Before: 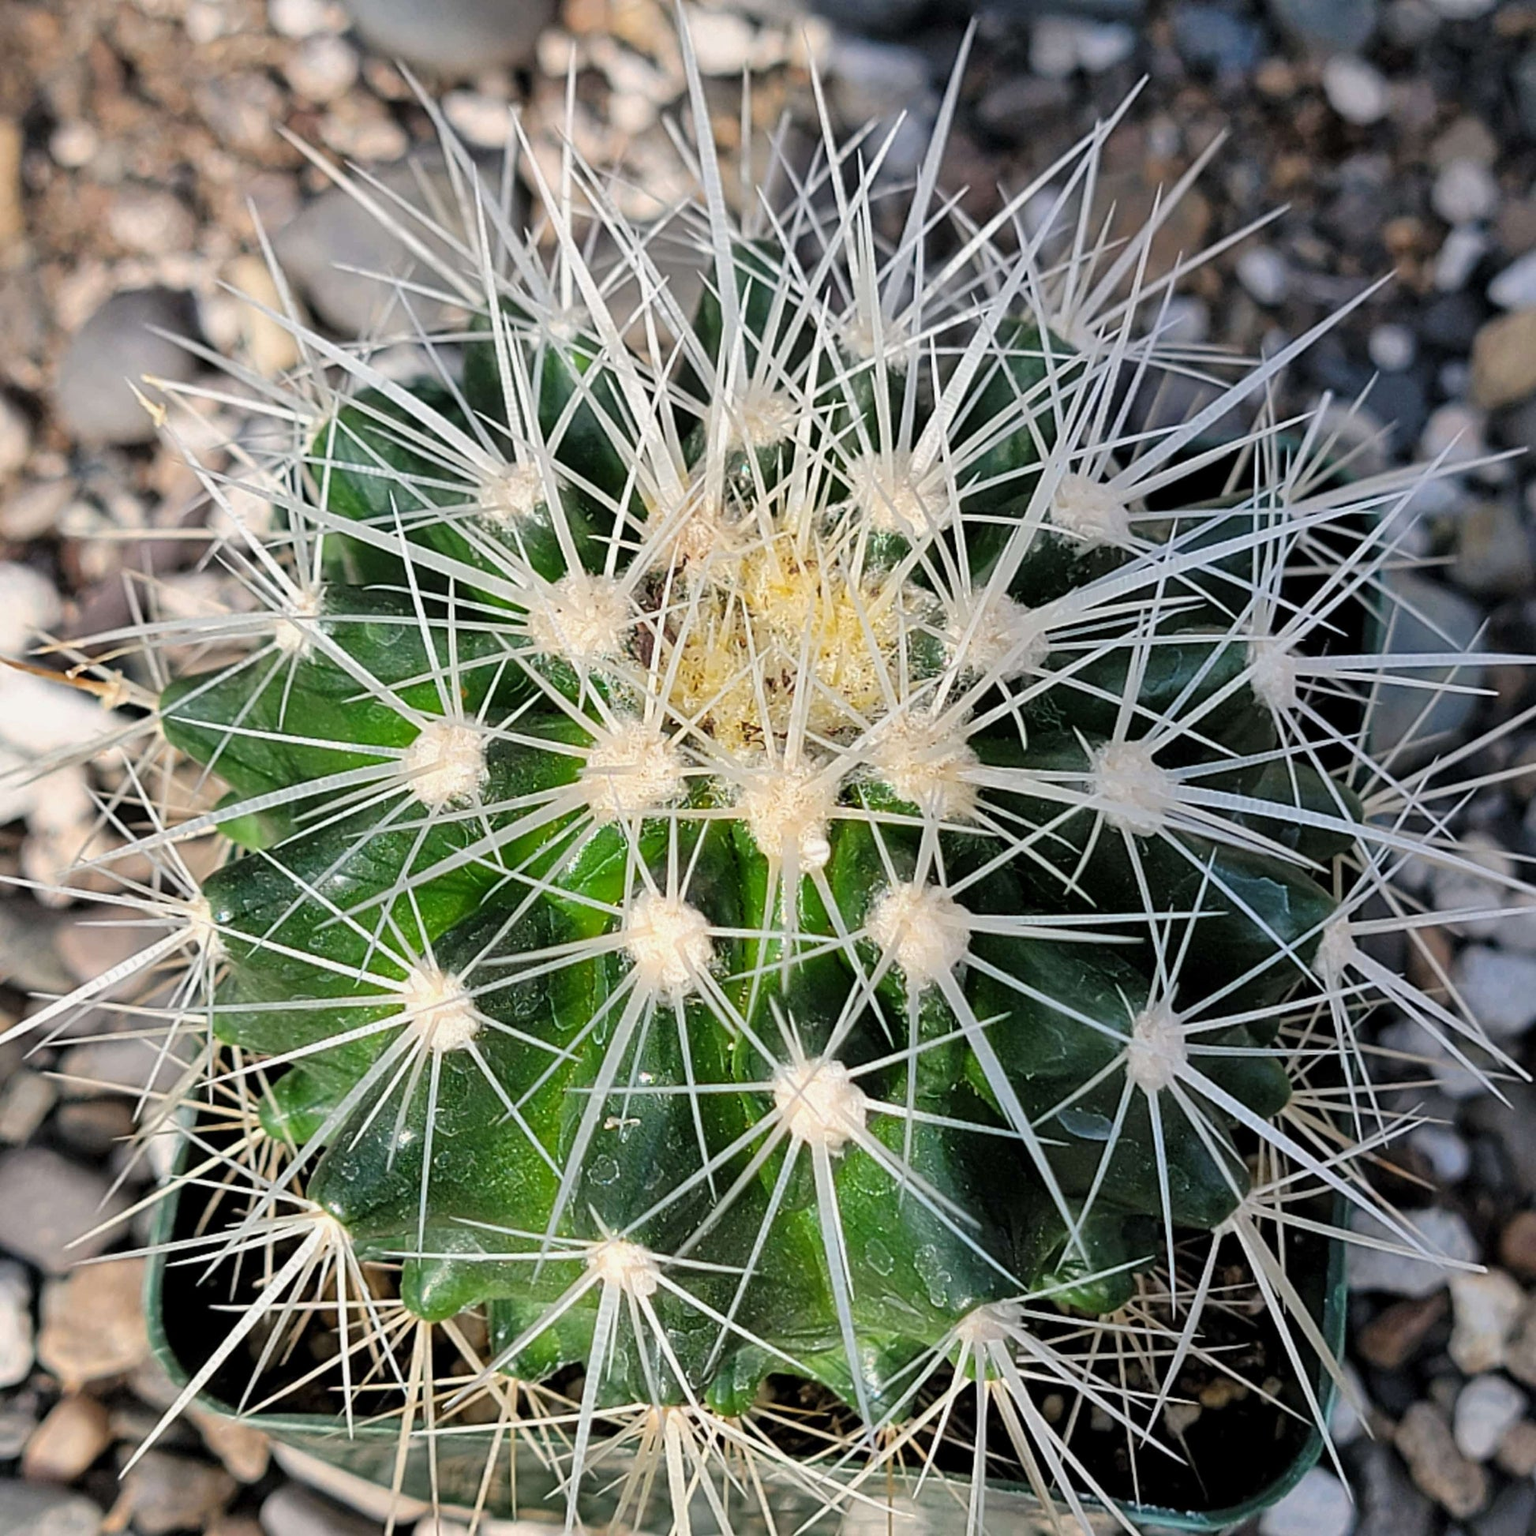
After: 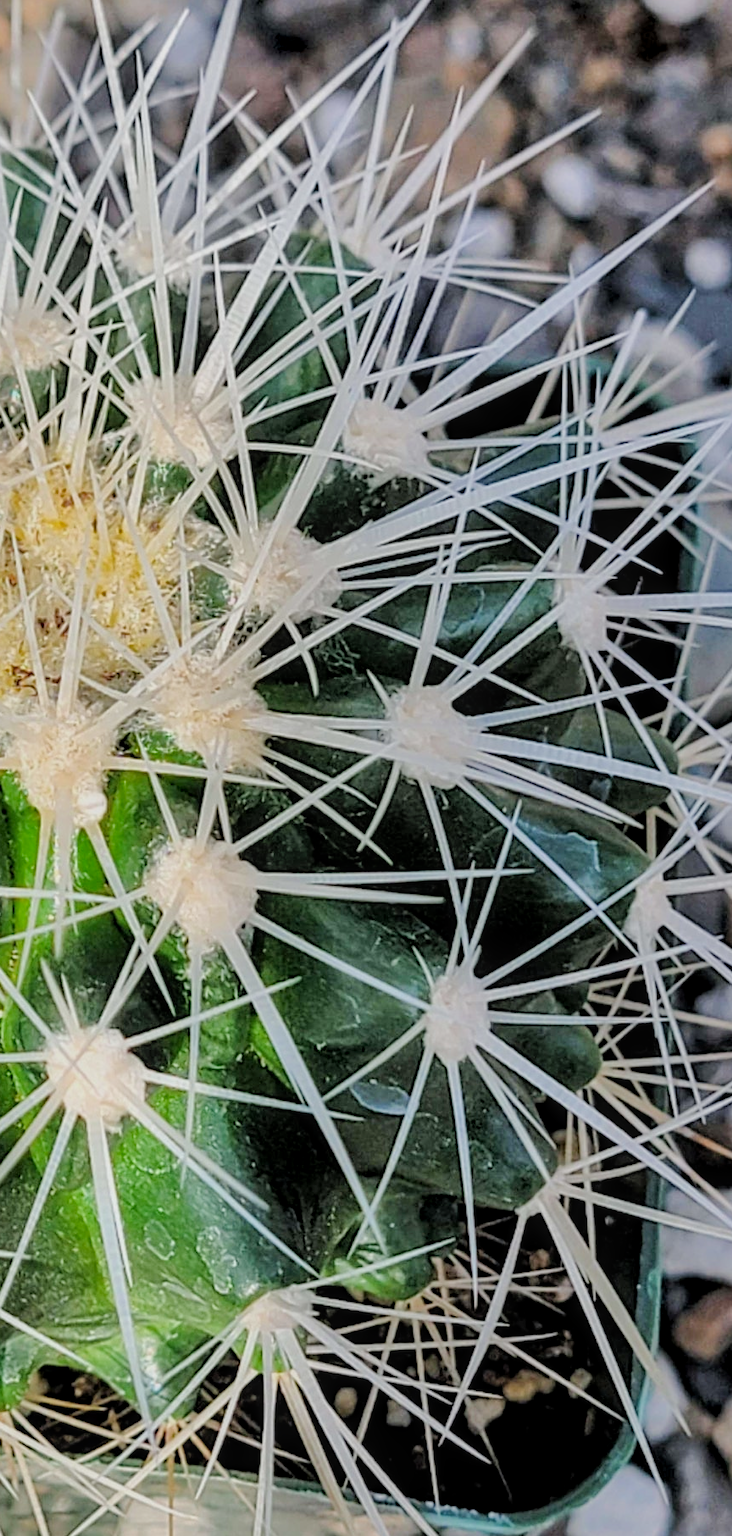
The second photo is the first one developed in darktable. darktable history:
crop: left 47.628%, top 6.643%, right 7.874%
exposure: black level correction 0, exposure 1.1 EV, compensate exposure bias true, compensate highlight preservation false
shadows and highlights: shadows 40, highlights -60
local contrast: on, module defaults
filmic rgb: black relative exposure -7.32 EV, white relative exposure 5.09 EV, hardness 3.2
